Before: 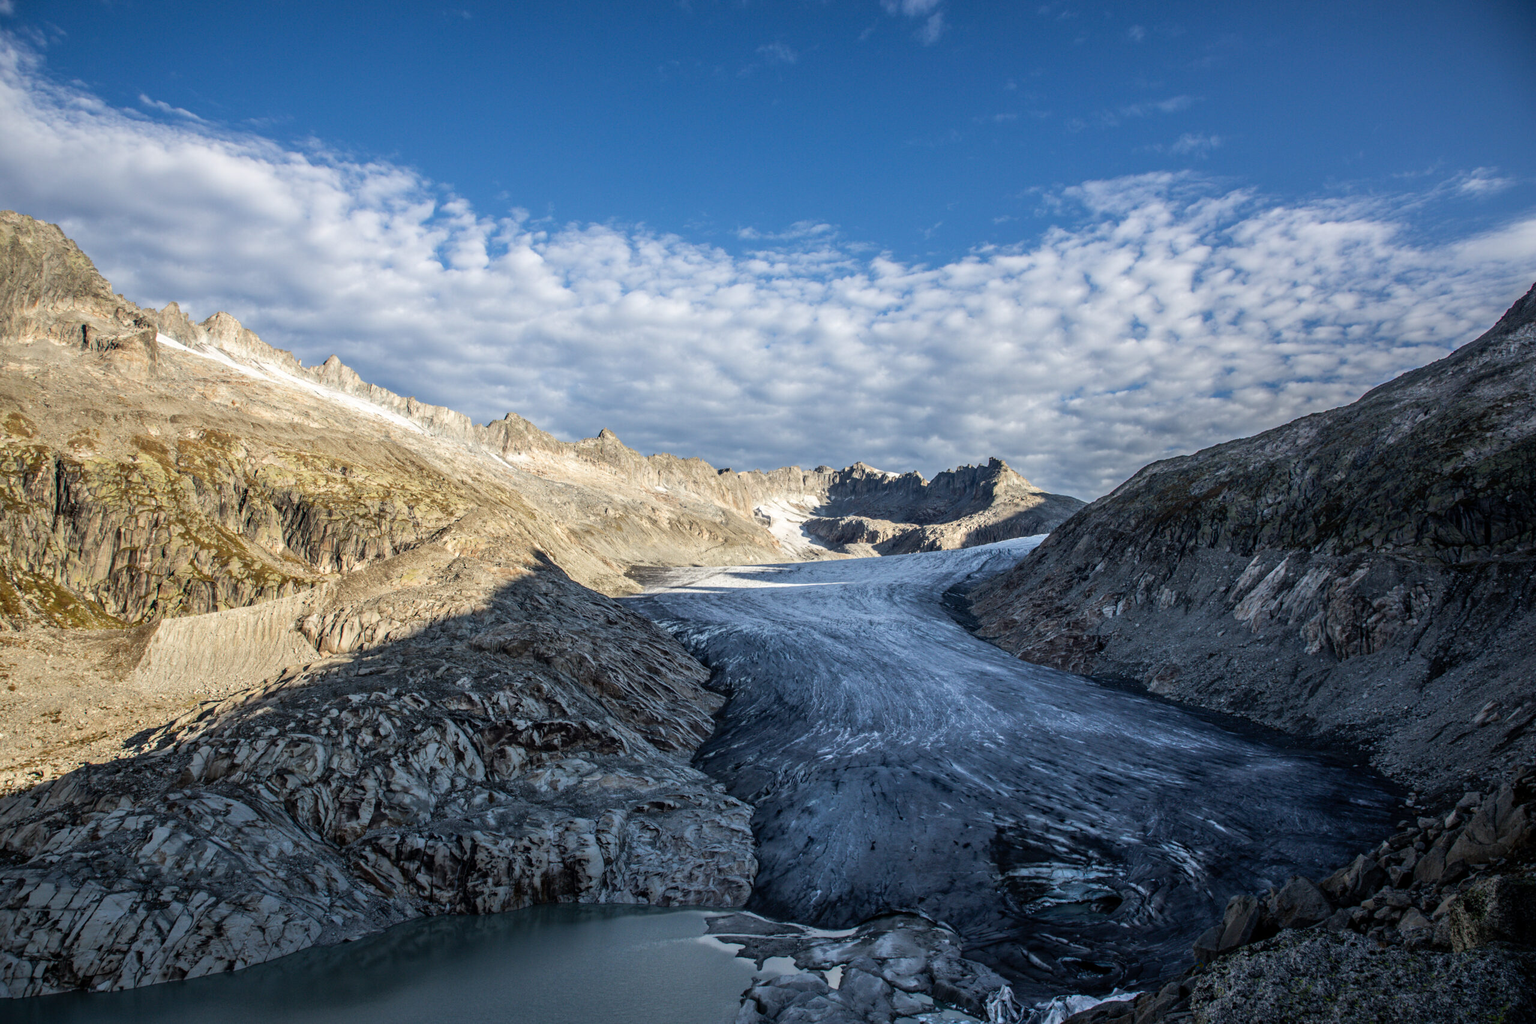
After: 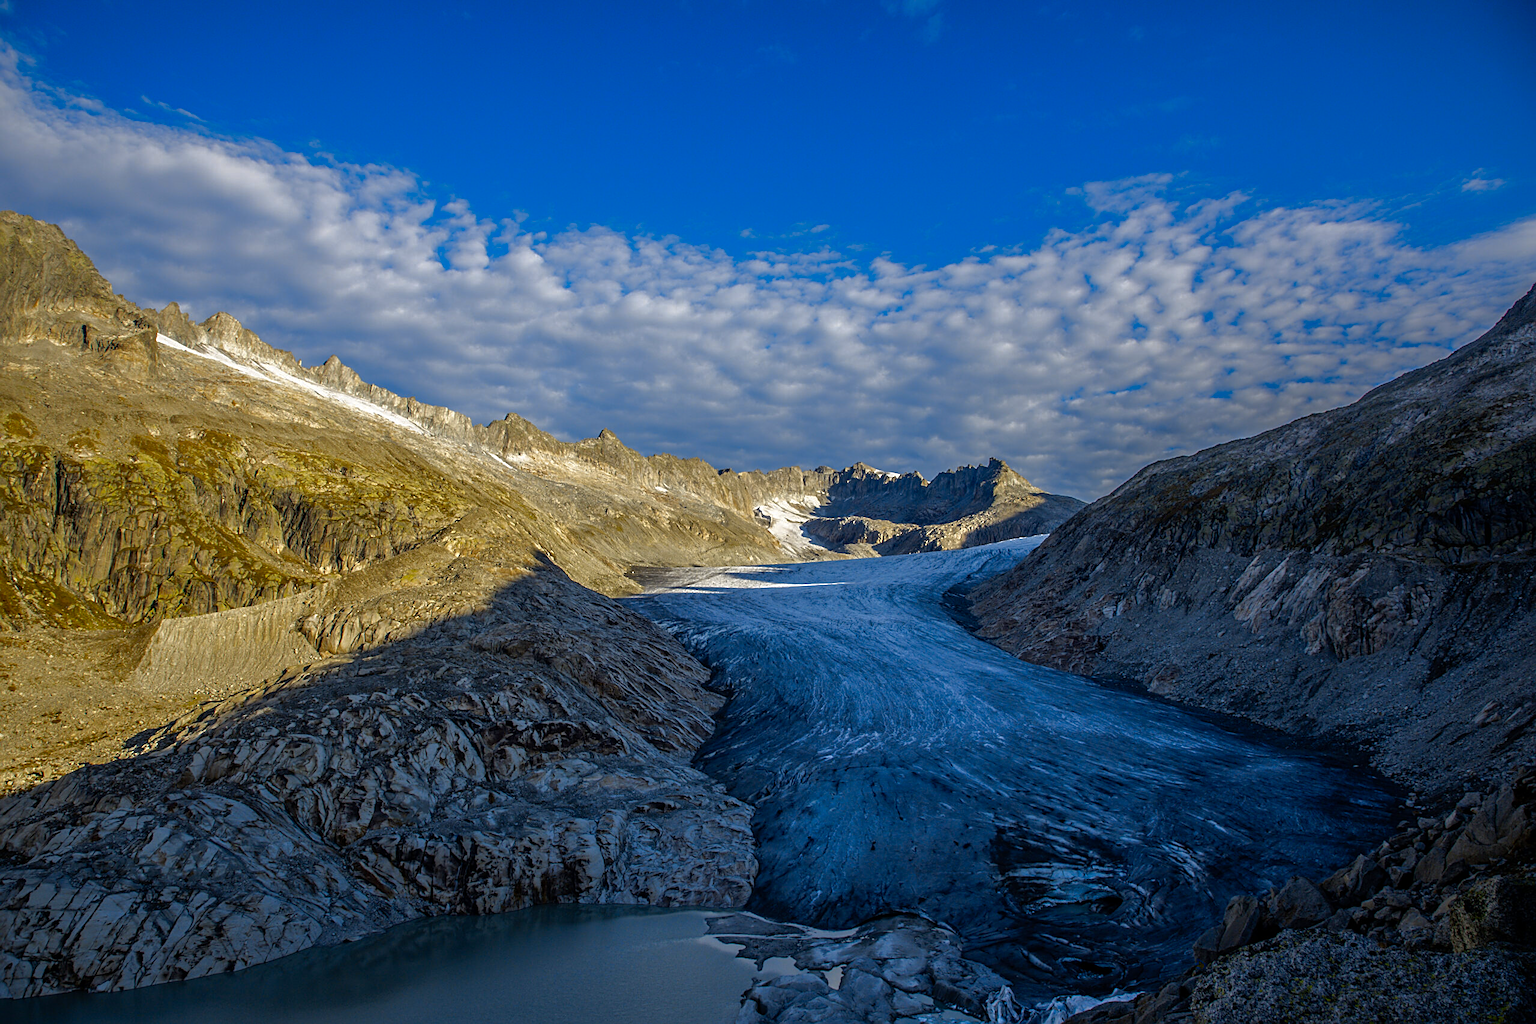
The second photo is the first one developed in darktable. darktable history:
base curve: curves: ch0 [(0, 0) (0.826, 0.587) (1, 1)]
color contrast: green-magenta contrast 1.12, blue-yellow contrast 1.95, unbound 0
sharpen: on, module defaults
